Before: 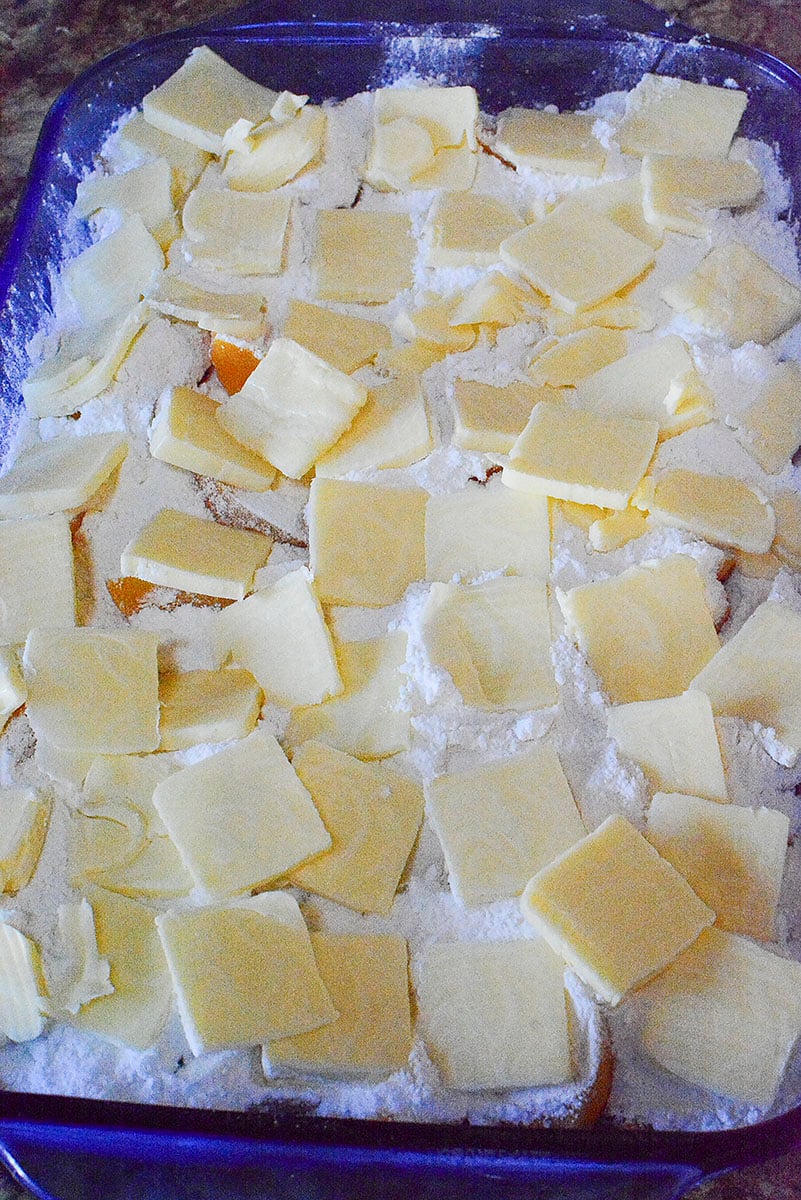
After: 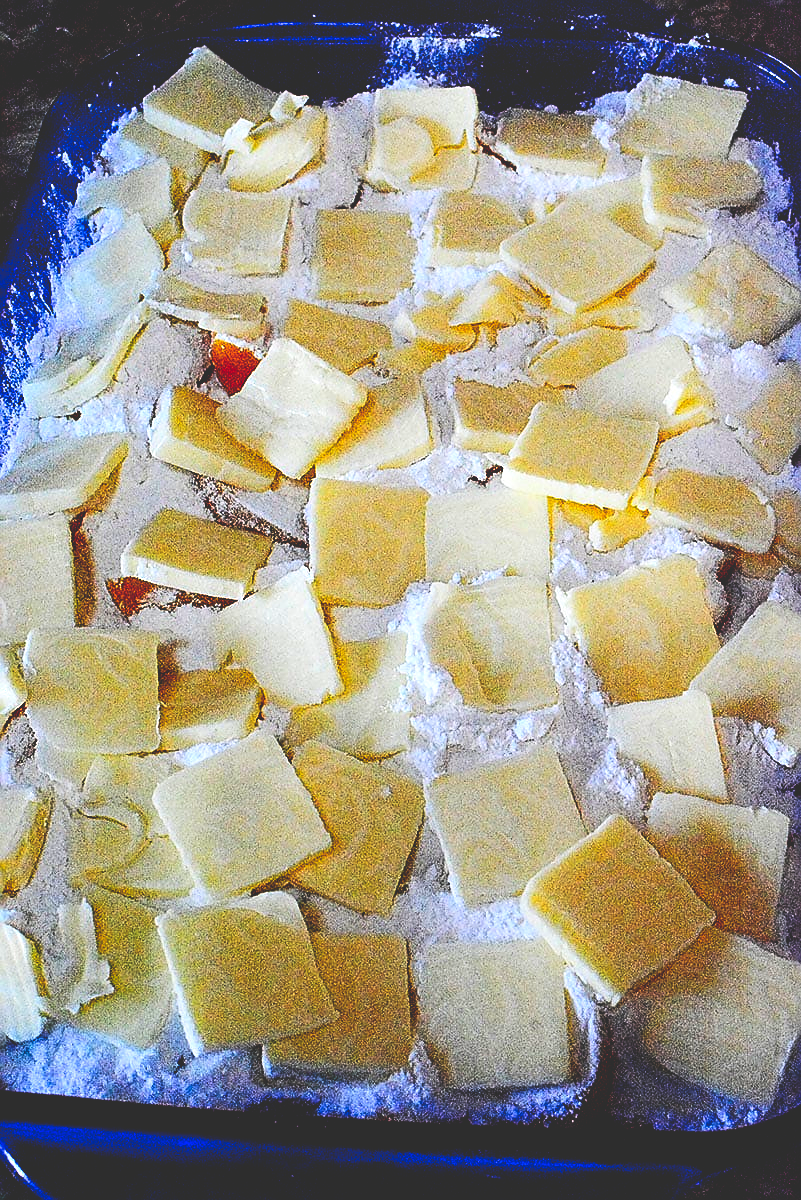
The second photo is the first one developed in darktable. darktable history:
base curve: curves: ch0 [(0, 0.036) (0.083, 0.04) (0.804, 1)], preserve colors none
contrast brightness saturation: contrast 0.153, brightness -0.007, saturation 0.103
sharpen: on, module defaults
